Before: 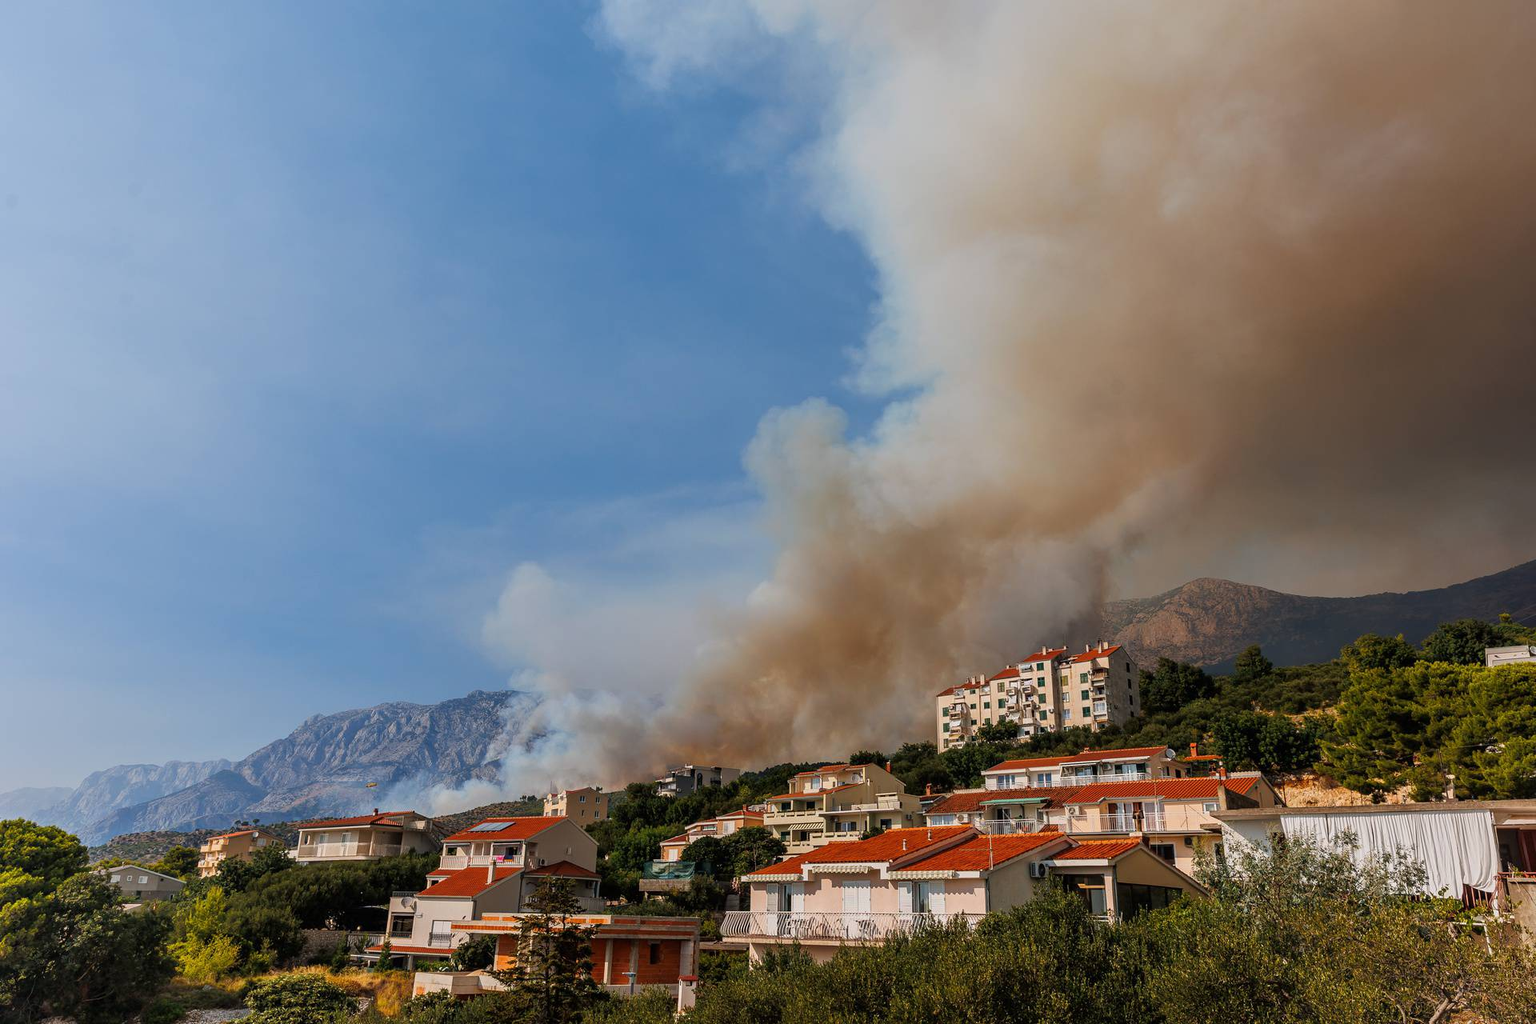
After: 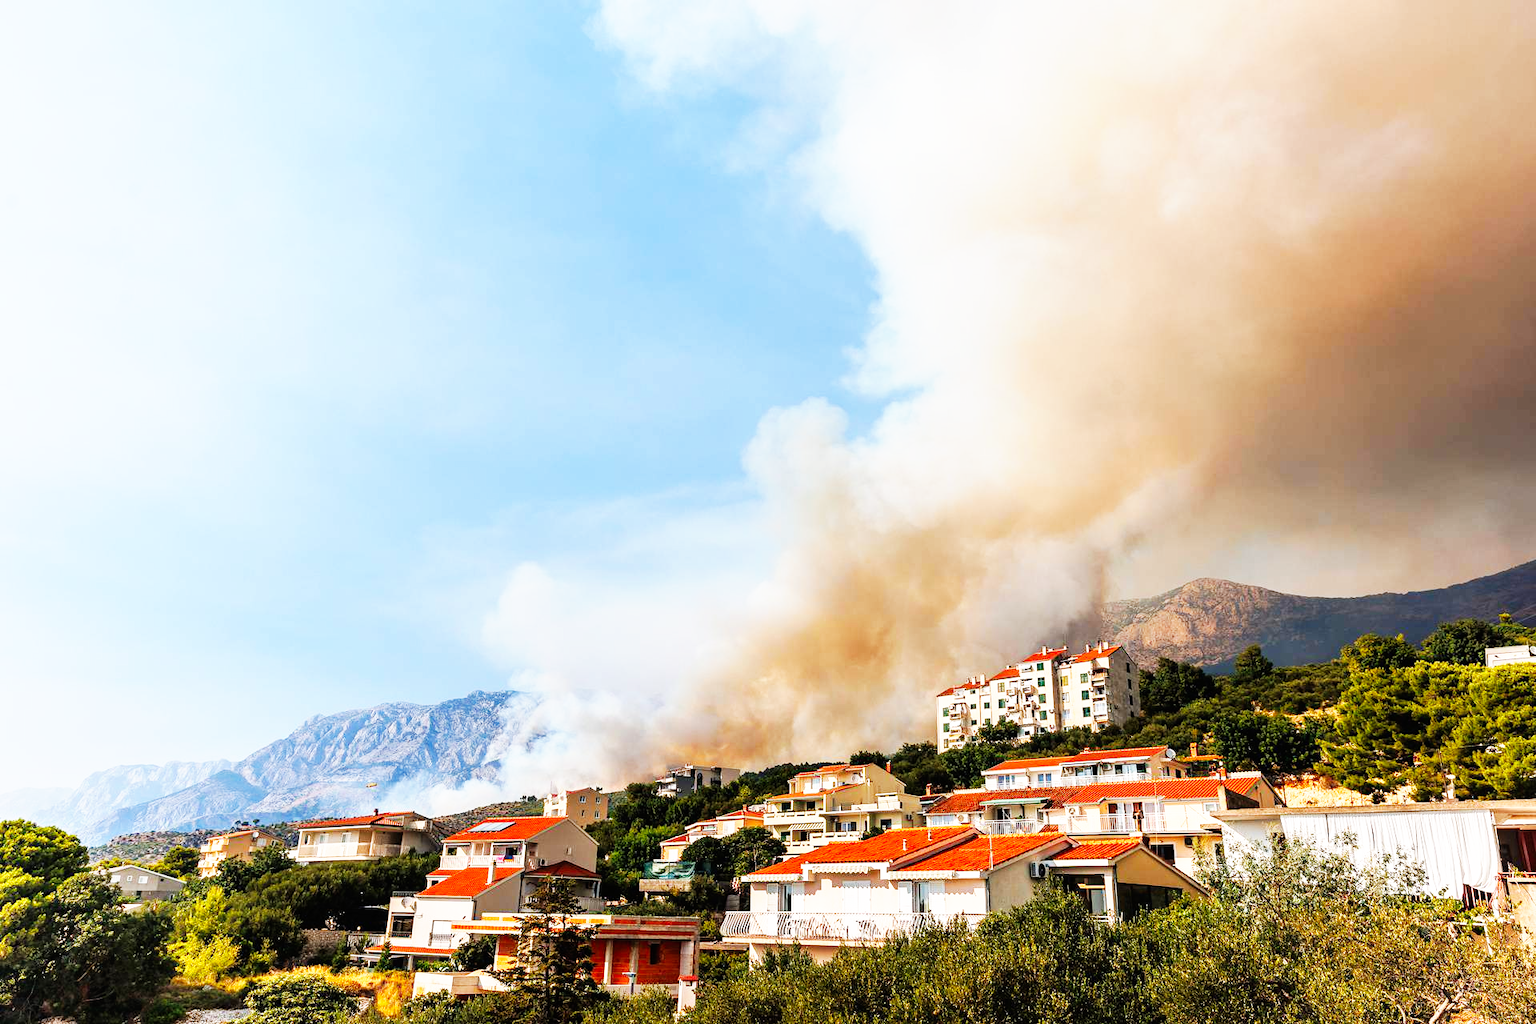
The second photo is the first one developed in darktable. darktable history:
base curve: curves: ch0 [(0, 0) (0.007, 0.004) (0.027, 0.03) (0.046, 0.07) (0.207, 0.54) (0.442, 0.872) (0.673, 0.972) (1, 1)], preserve colors none
exposure: black level correction 0, exposure 0.5 EV, compensate highlight preservation false
